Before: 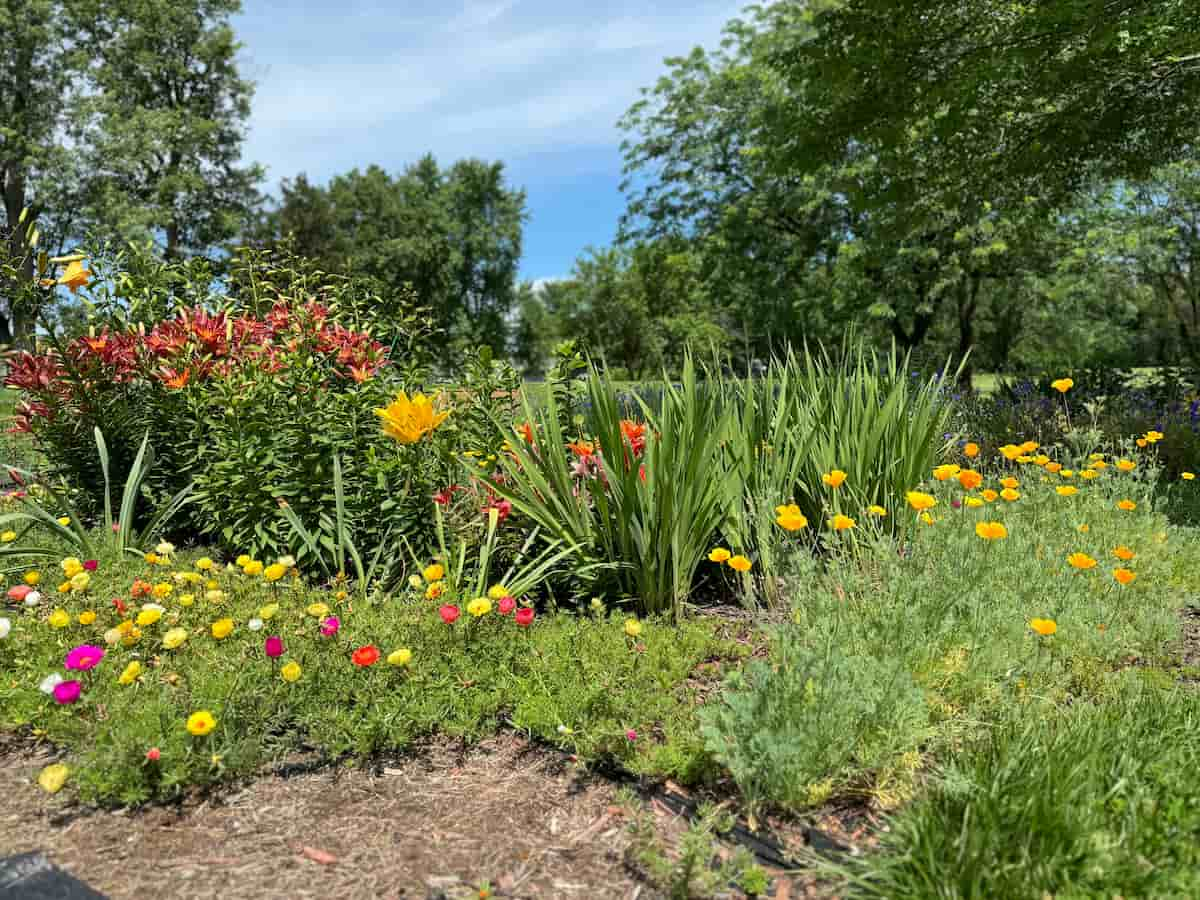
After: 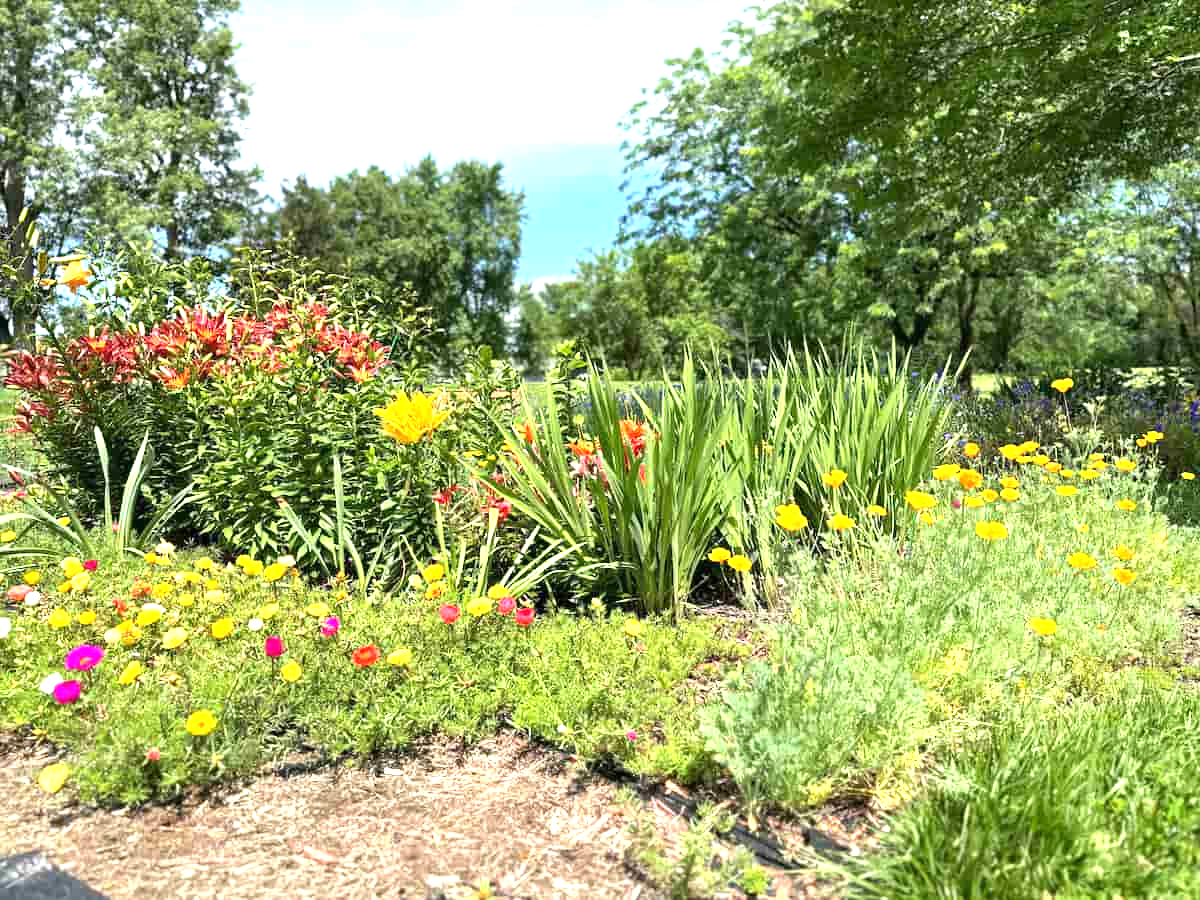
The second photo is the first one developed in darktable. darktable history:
exposure: black level correction 0, exposure 1.276 EV, compensate highlight preservation false
